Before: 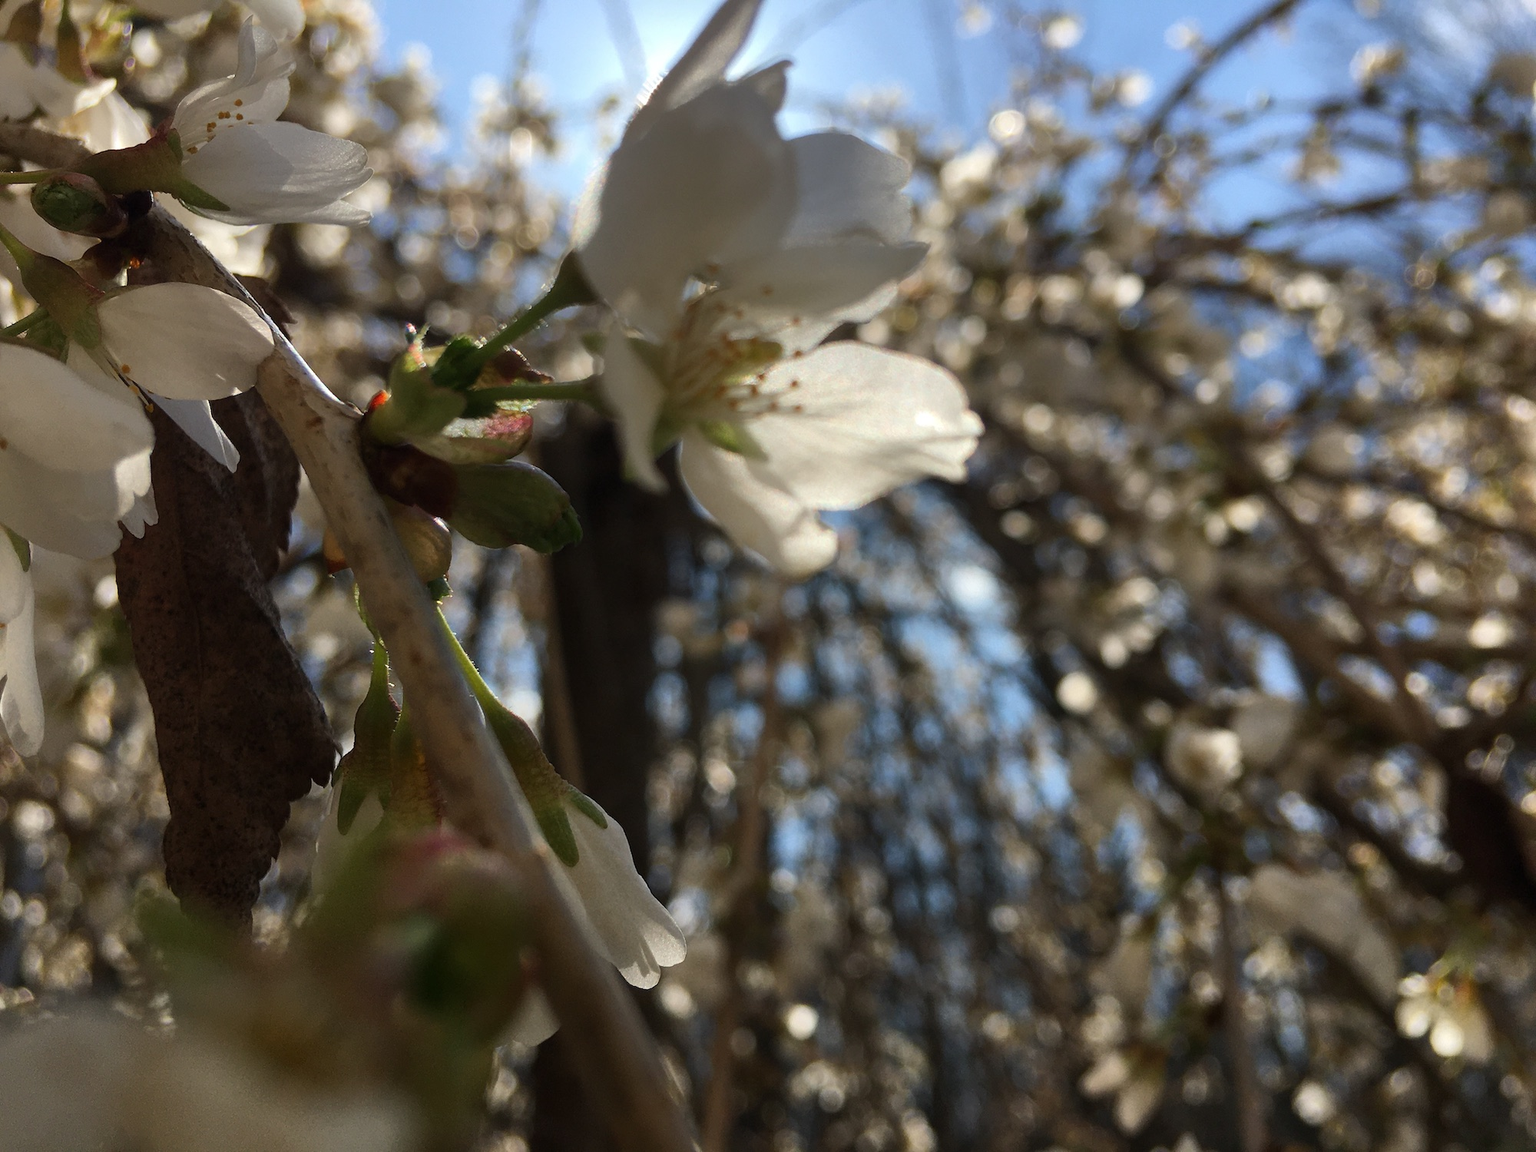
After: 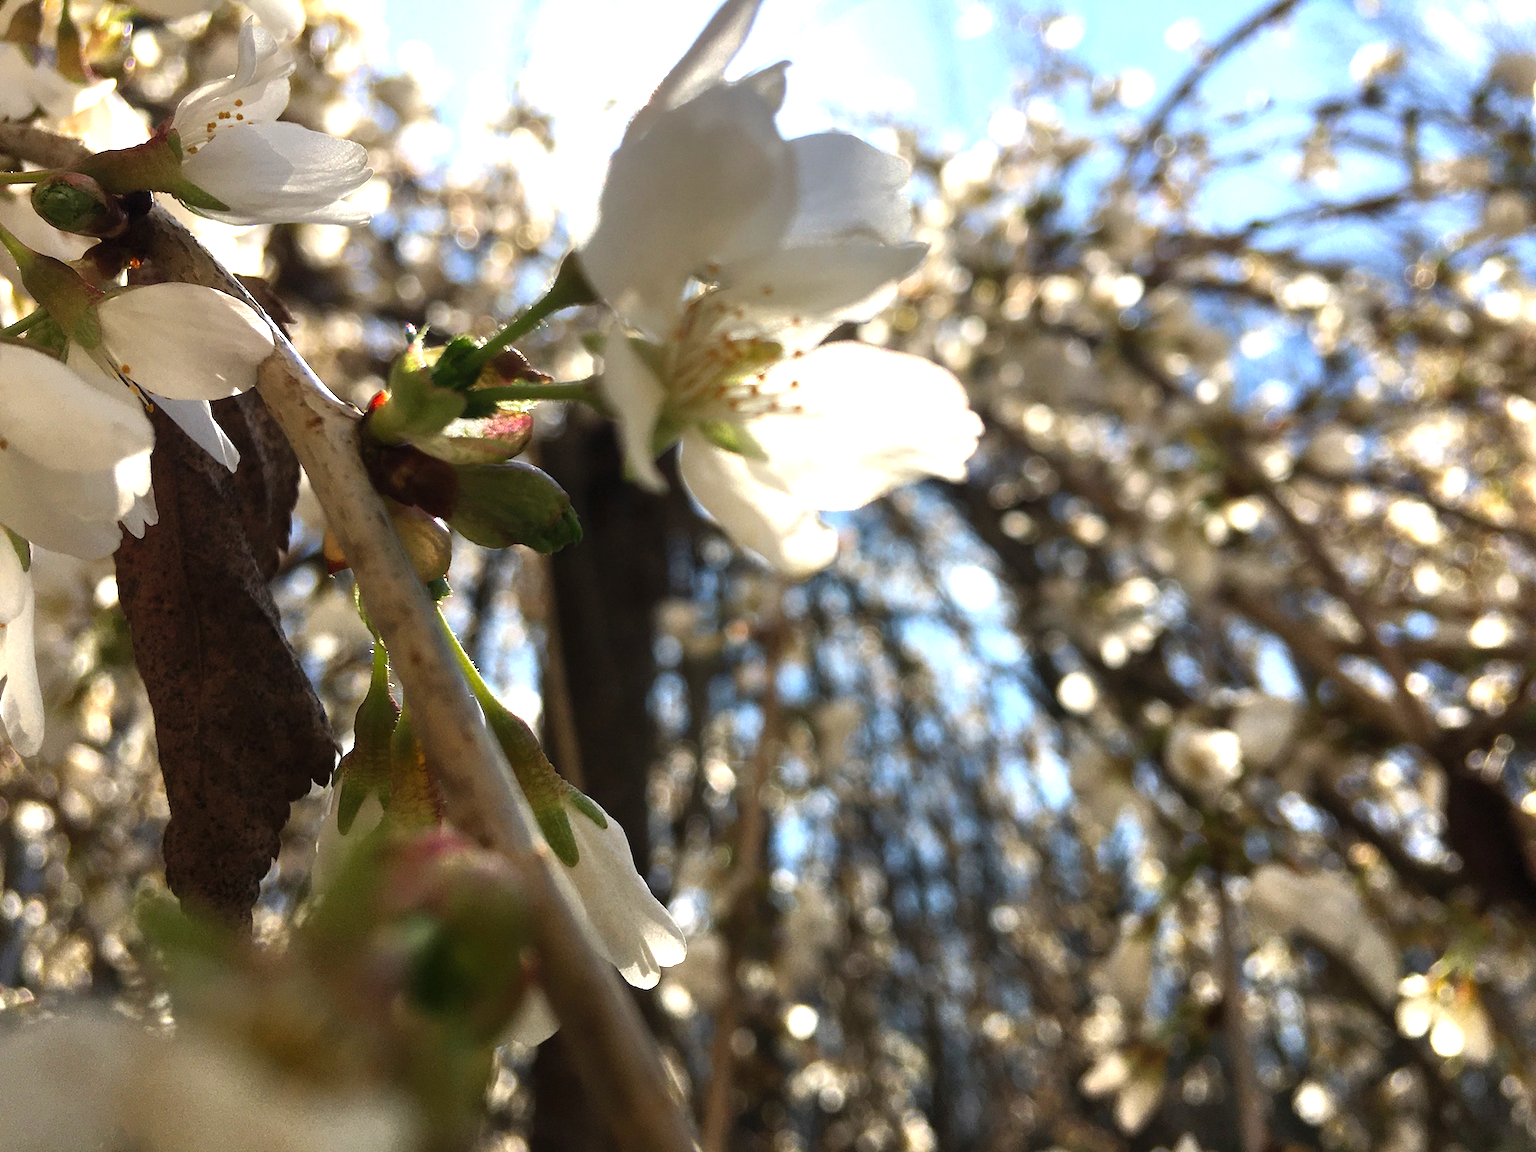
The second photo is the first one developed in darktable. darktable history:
exposure: black level correction 0, compensate exposure bias true, compensate highlight preservation false
levels: levels [0, 0.352, 0.703]
